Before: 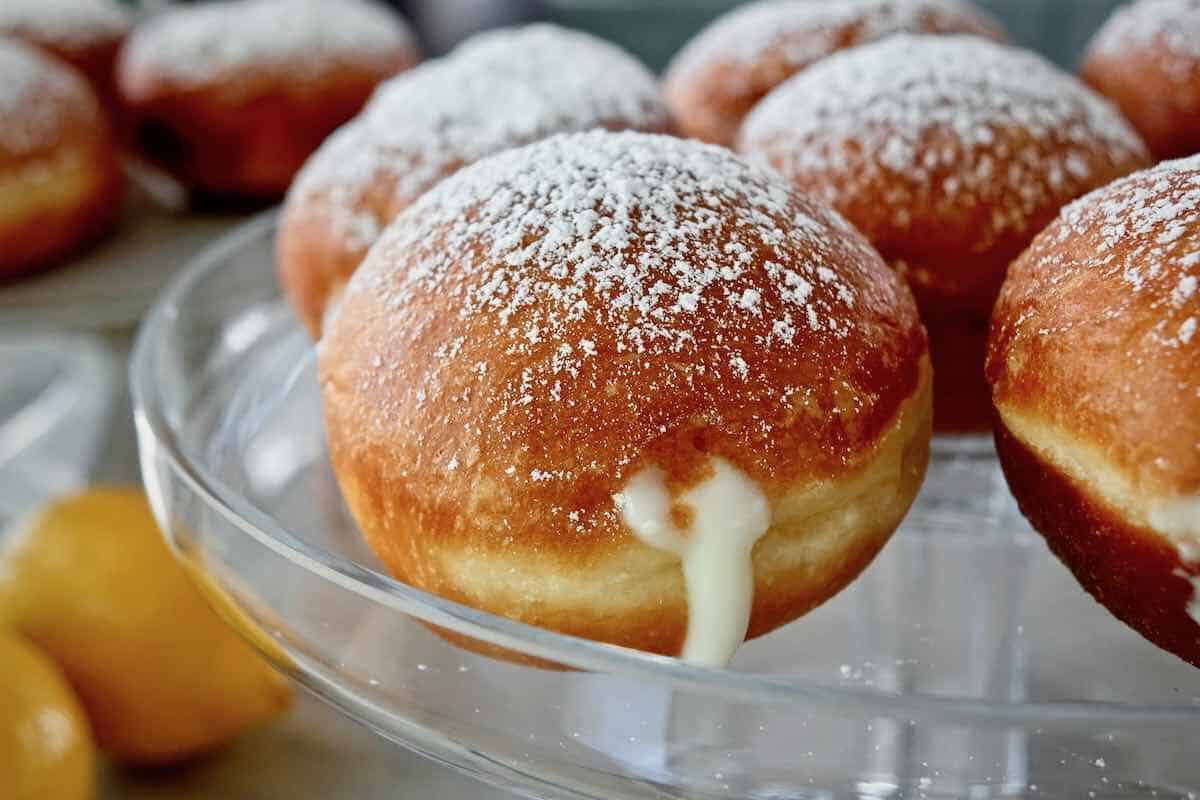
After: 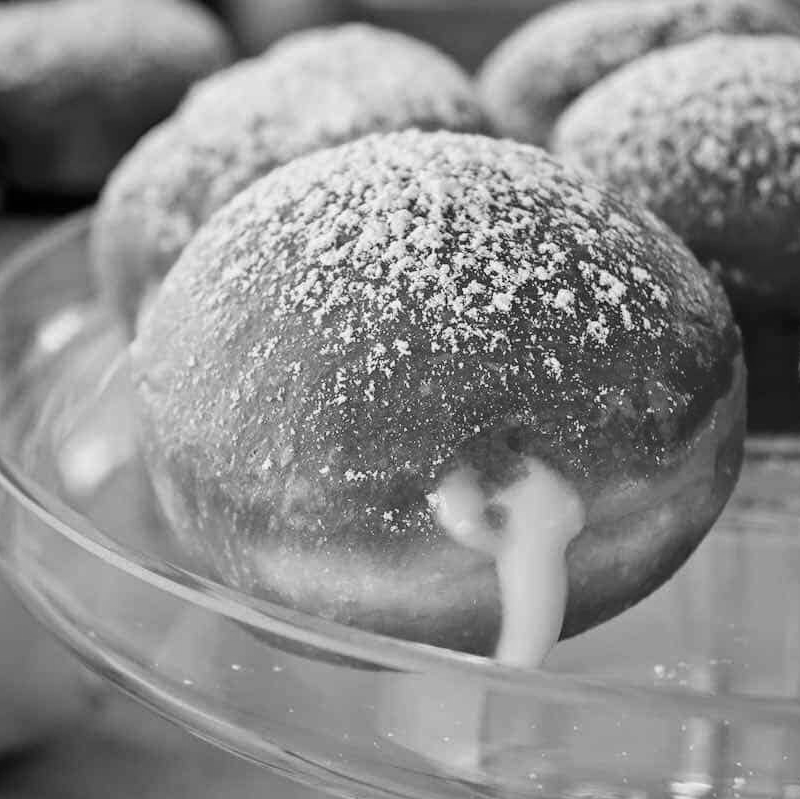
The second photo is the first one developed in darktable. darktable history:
crop and rotate: left 15.546%, right 17.787%
monochrome: on, module defaults
